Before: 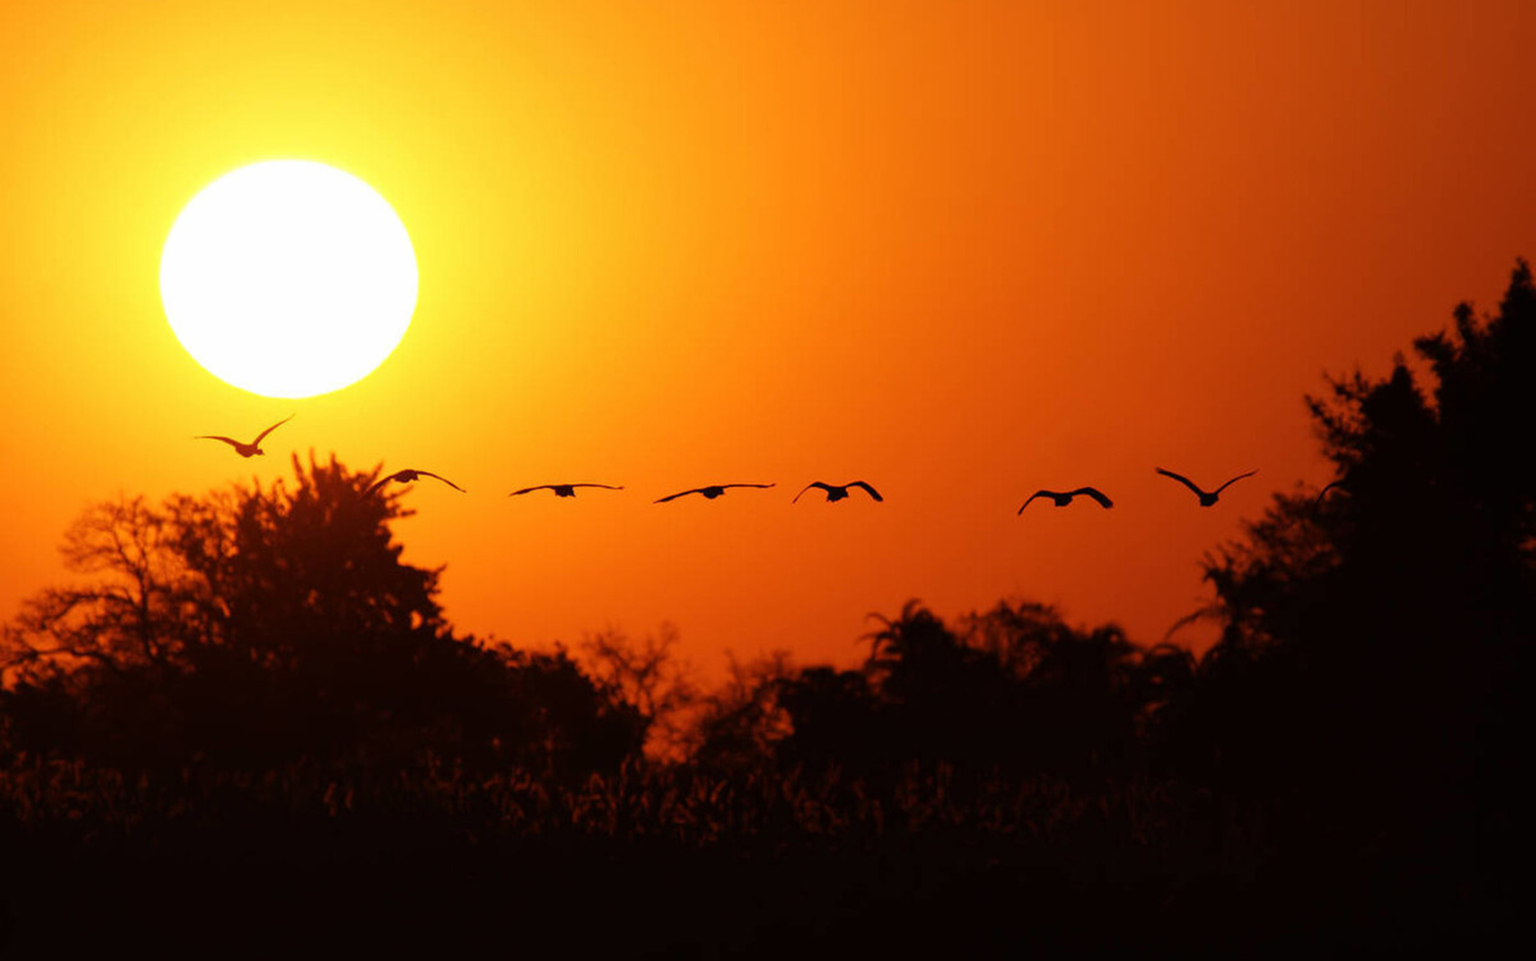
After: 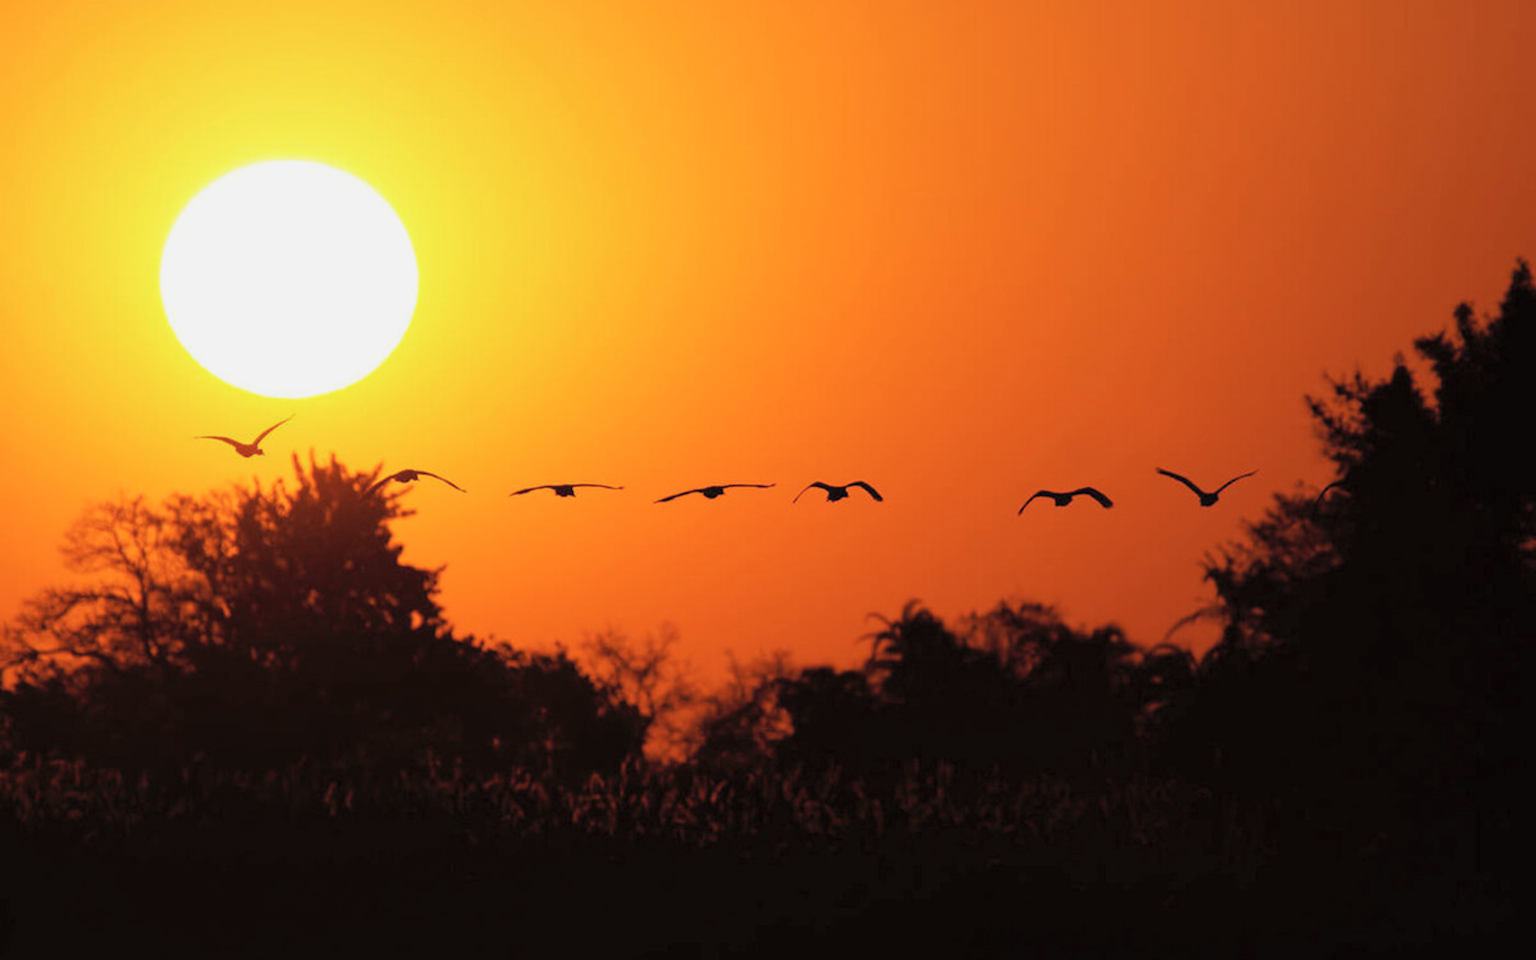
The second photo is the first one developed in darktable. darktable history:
contrast brightness saturation: brightness 0.141
exposure: exposure -0.211 EV, compensate highlight preservation false
